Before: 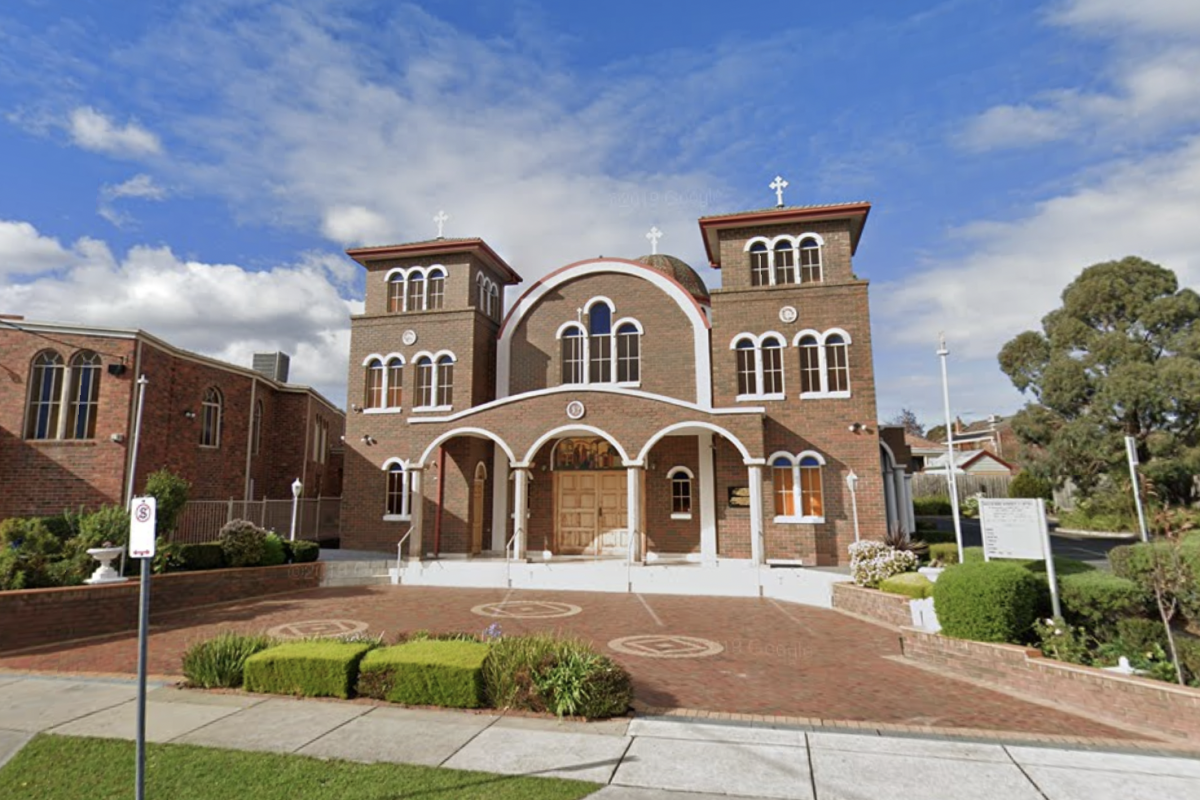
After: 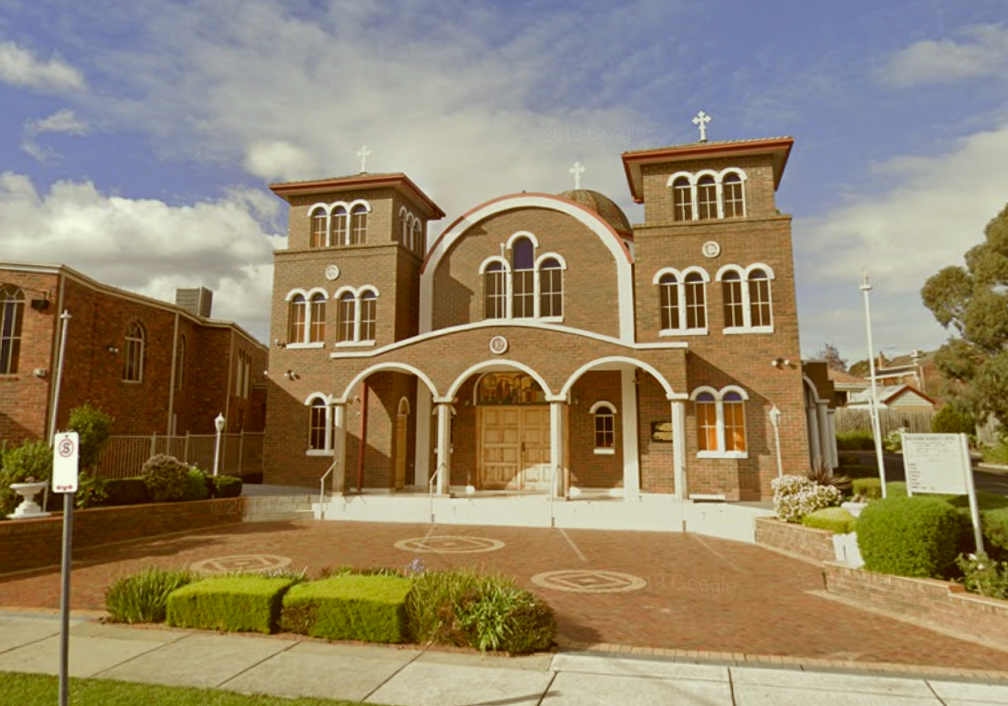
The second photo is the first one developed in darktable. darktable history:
color correction: highlights a* -5.3, highlights b* 9.8, shadows a* 9.8, shadows b* 24.26
contrast equalizer: octaves 7, y [[0.6 ×6], [0.55 ×6], [0 ×6], [0 ×6], [0 ×6]], mix -0.3
crop: left 6.446%, top 8.188%, right 9.538%, bottom 3.548%
